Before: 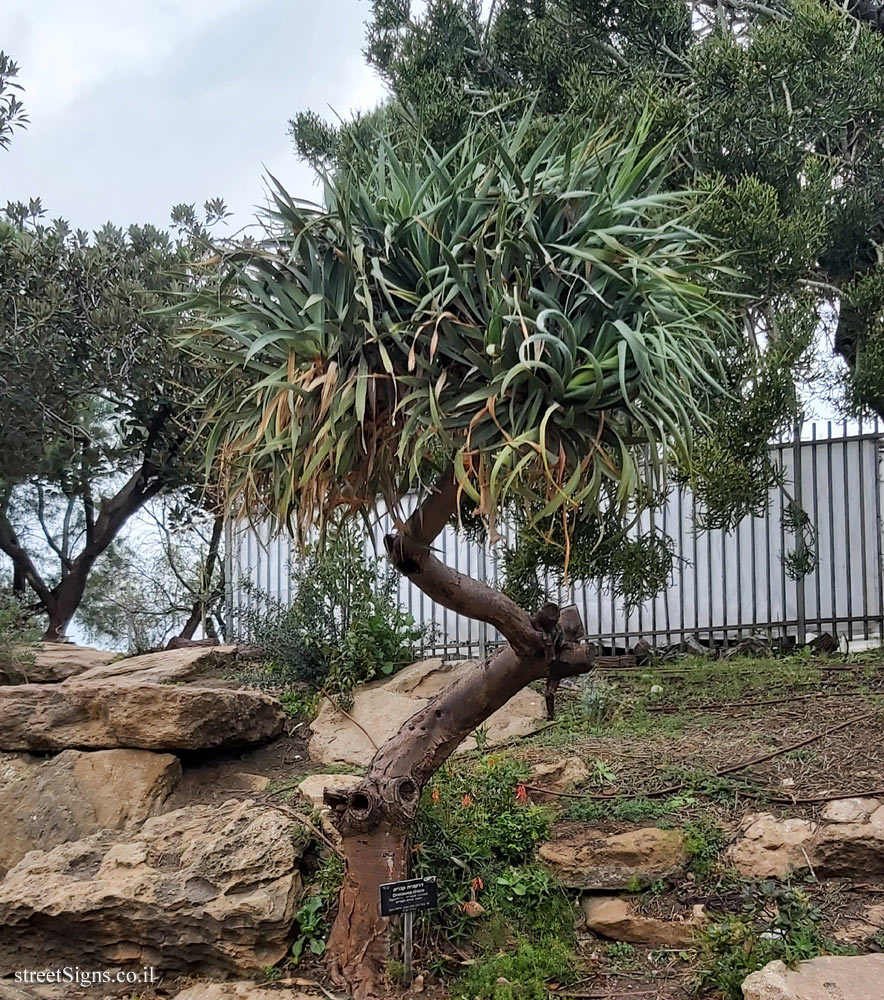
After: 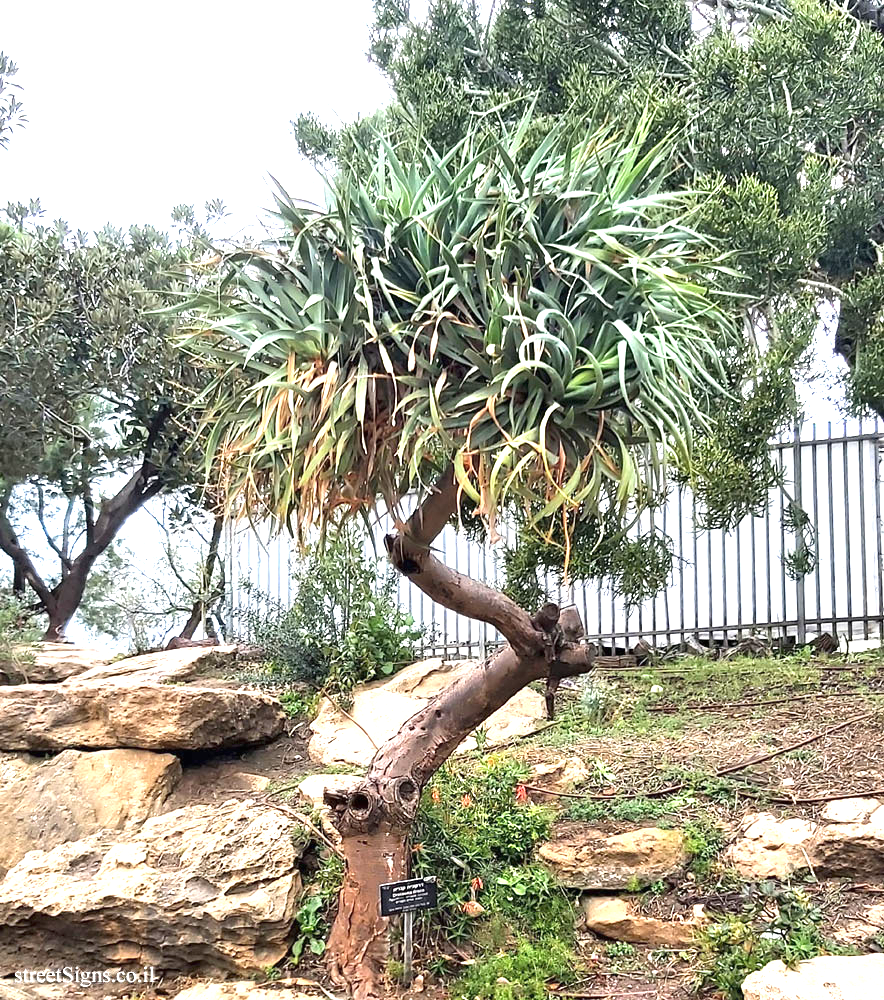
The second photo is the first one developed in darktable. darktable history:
exposure: black level correction 0, exposure 1.741 EV, compensate exposure bias true, compensate highlight preservation false
tone equalizer: on, module defaults
